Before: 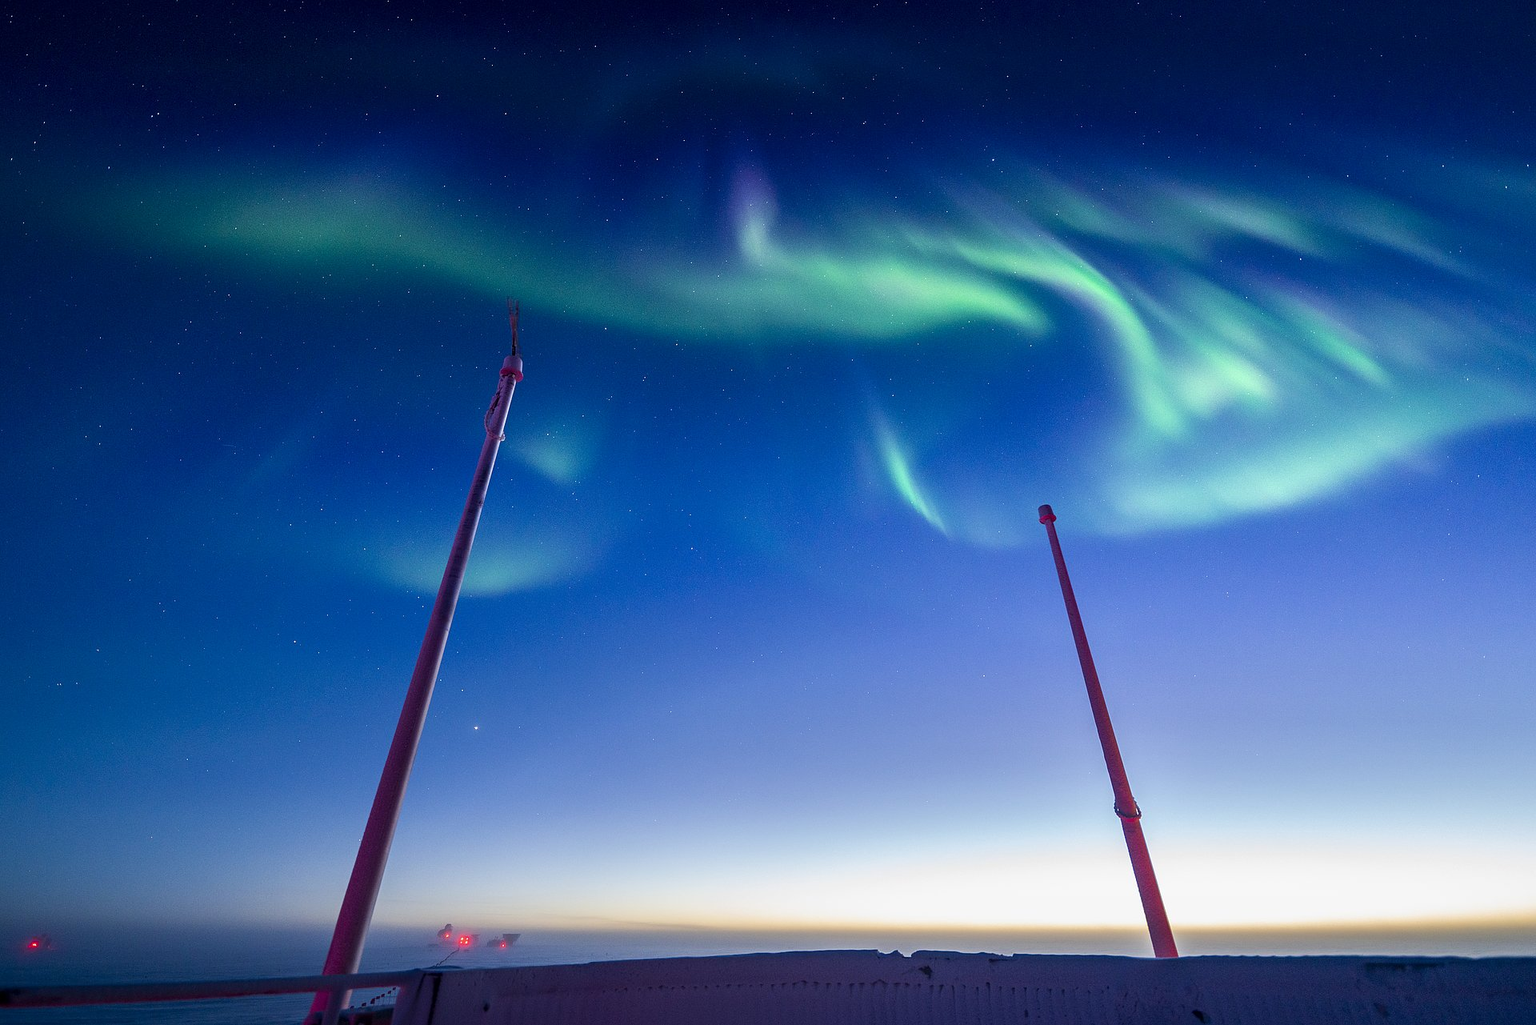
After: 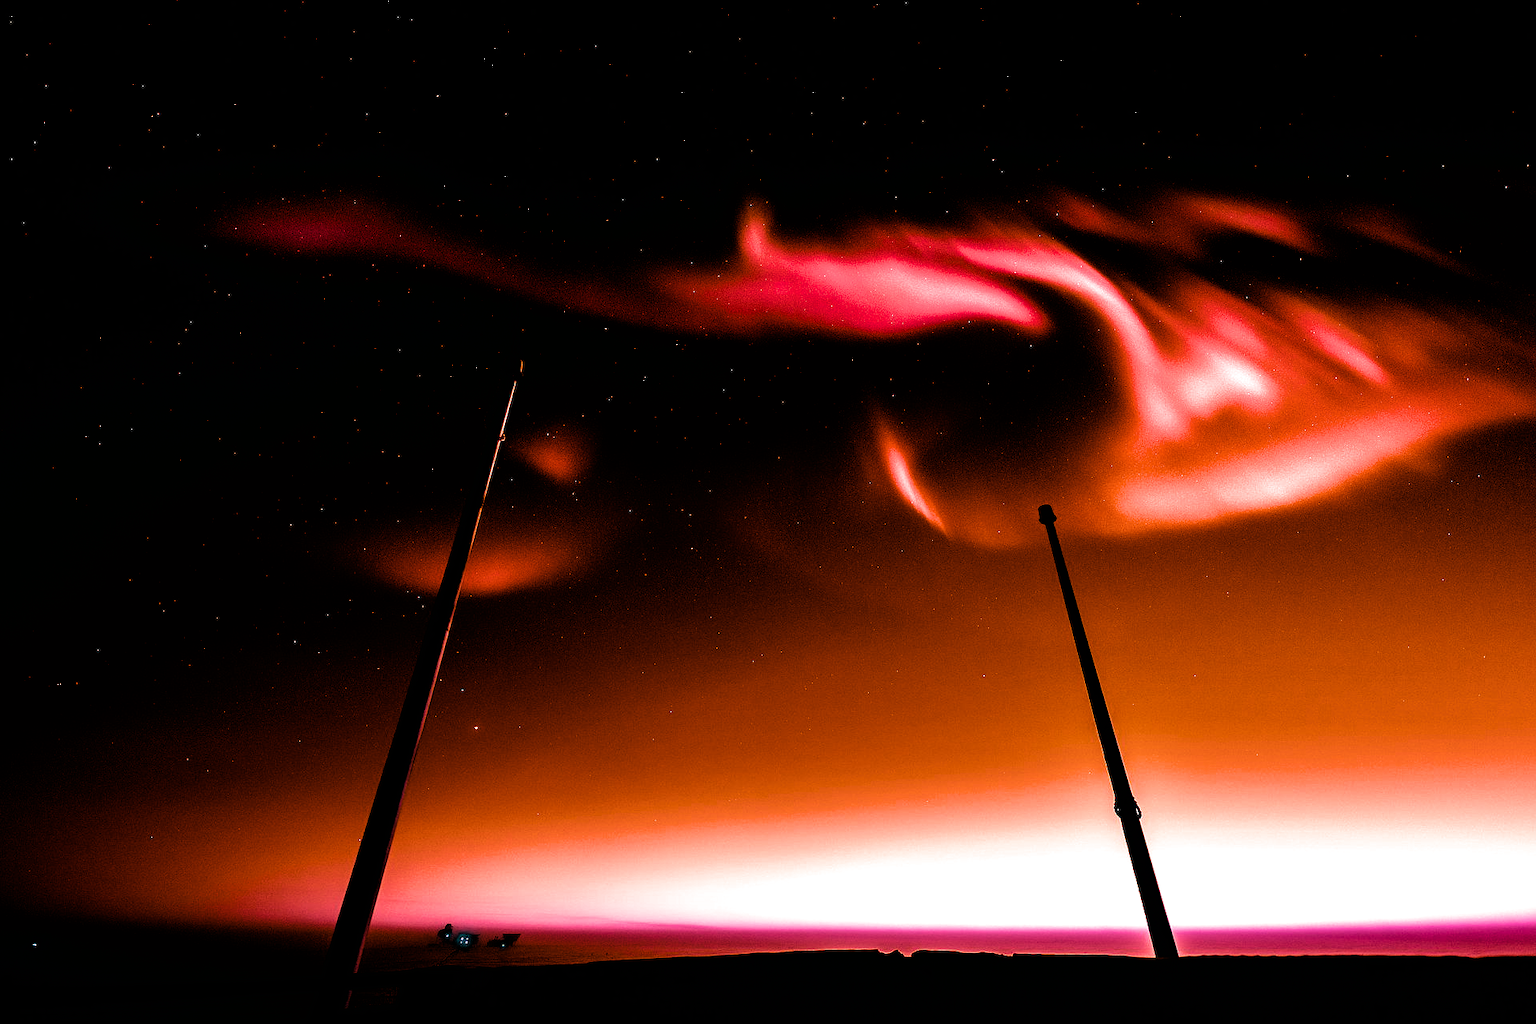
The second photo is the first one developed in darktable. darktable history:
white balance: red 0.967, blue 1.119, emerald 0.756
color balance rgb: shadows lift › luminance -18.76%, shadows lift › chroma 35.44%, power › luminance -3.76%, power › hue 142.17°, highlights gain › chroma 7.5%, highlights gain › hue 184.75°, global offset › luminance -0.52%, global offset › chroma 0.91%, global offset › hue 173.36°, shadows fall-off 300%, white fulcrum 2 EV, highlights fall-off 300%, linear chroma grading › shadows 17.19%, linear chroma grading › highlights 61.12%, linear chroma grading › global chroma 50%, hue shift -150.52°, perceptual brilliance grading › global brilliance 12%, mask middle-gray fulcrum 100%, contrast gray fulcrum 38.43%, contrast 35.15%, saturation formula JzAzBz (2021)
filmic rgb: black relative exposure -3.75 EV, white relative exposure 2.4 EV, dynamic range scaling -50%, hardness 3.42, latitude 30%, contrast 1.8
